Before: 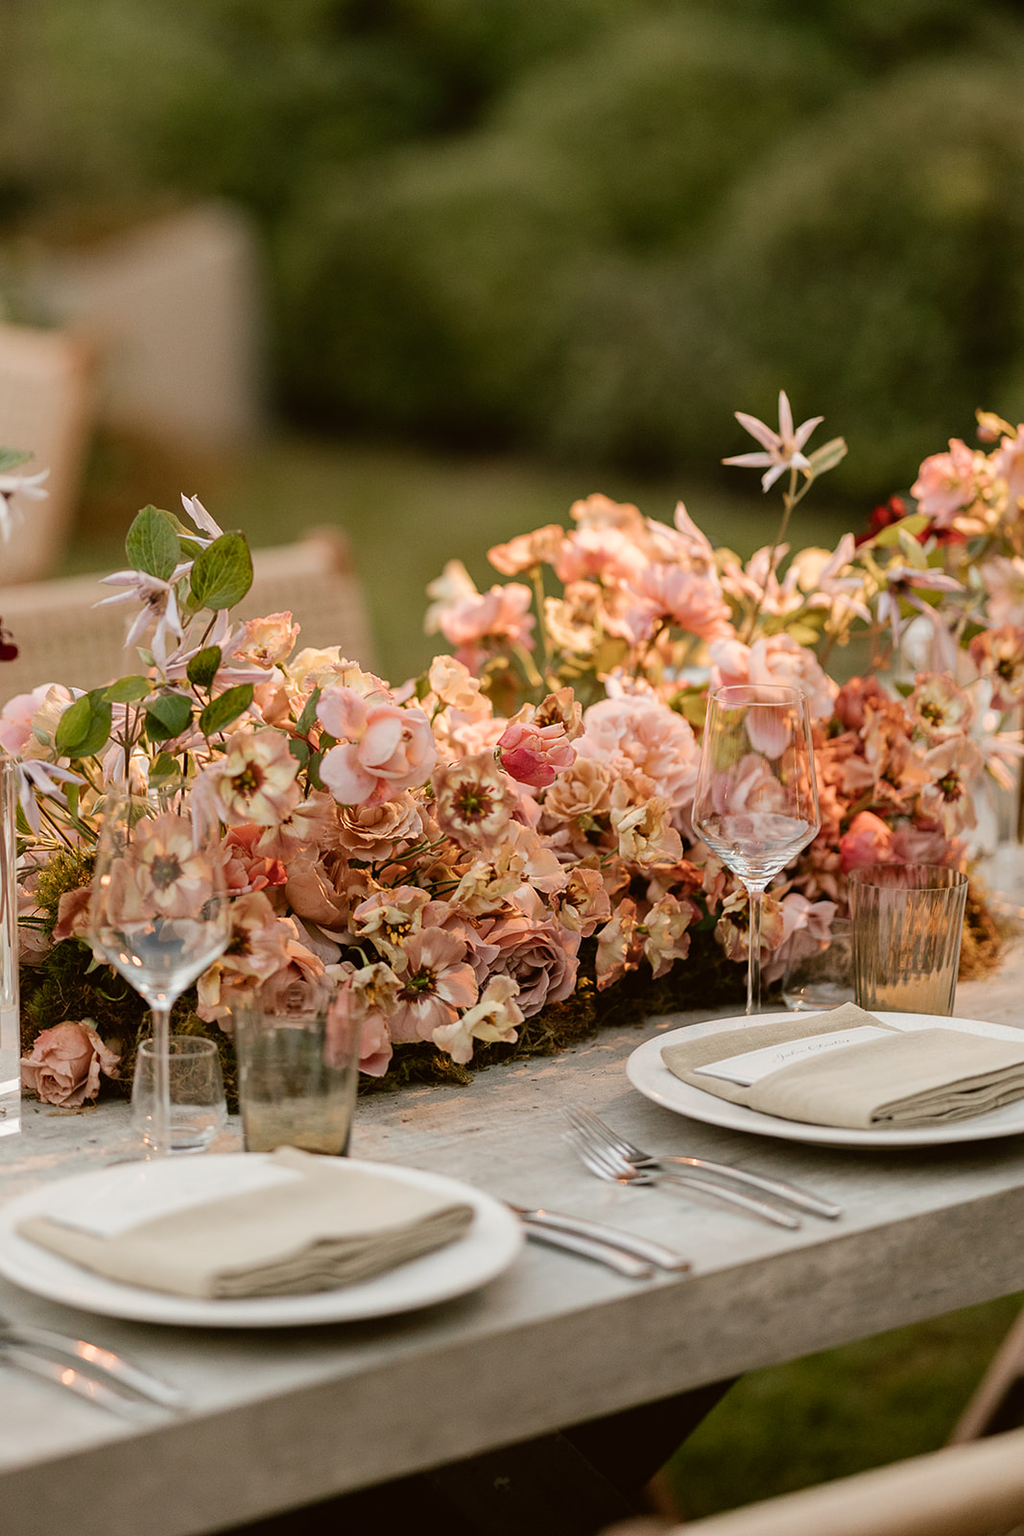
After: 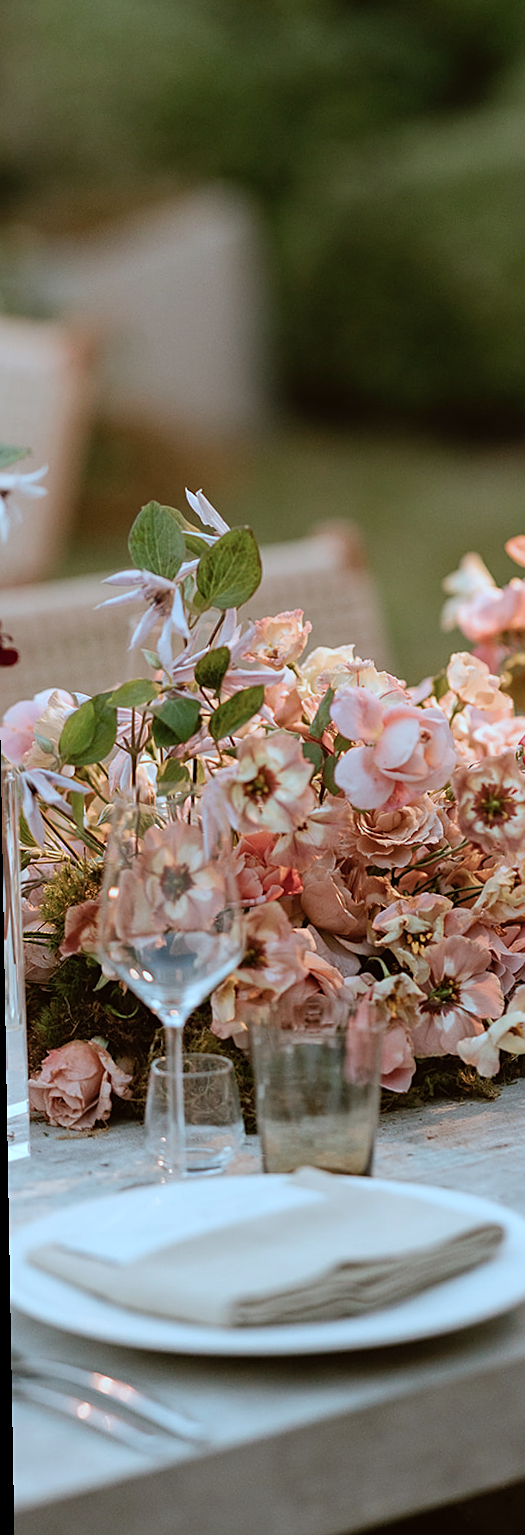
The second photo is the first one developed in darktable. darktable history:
sharpen: amount 0.2
color correction: highlights a* -9.35, highlights b* -23.15
rotate and perspective: rotation -1°, crop left 0.011, crop right 0.989, crop top 0.025, crop bottom 0.975
crop and rotate: left 0%, top 0%, right 50.845%
